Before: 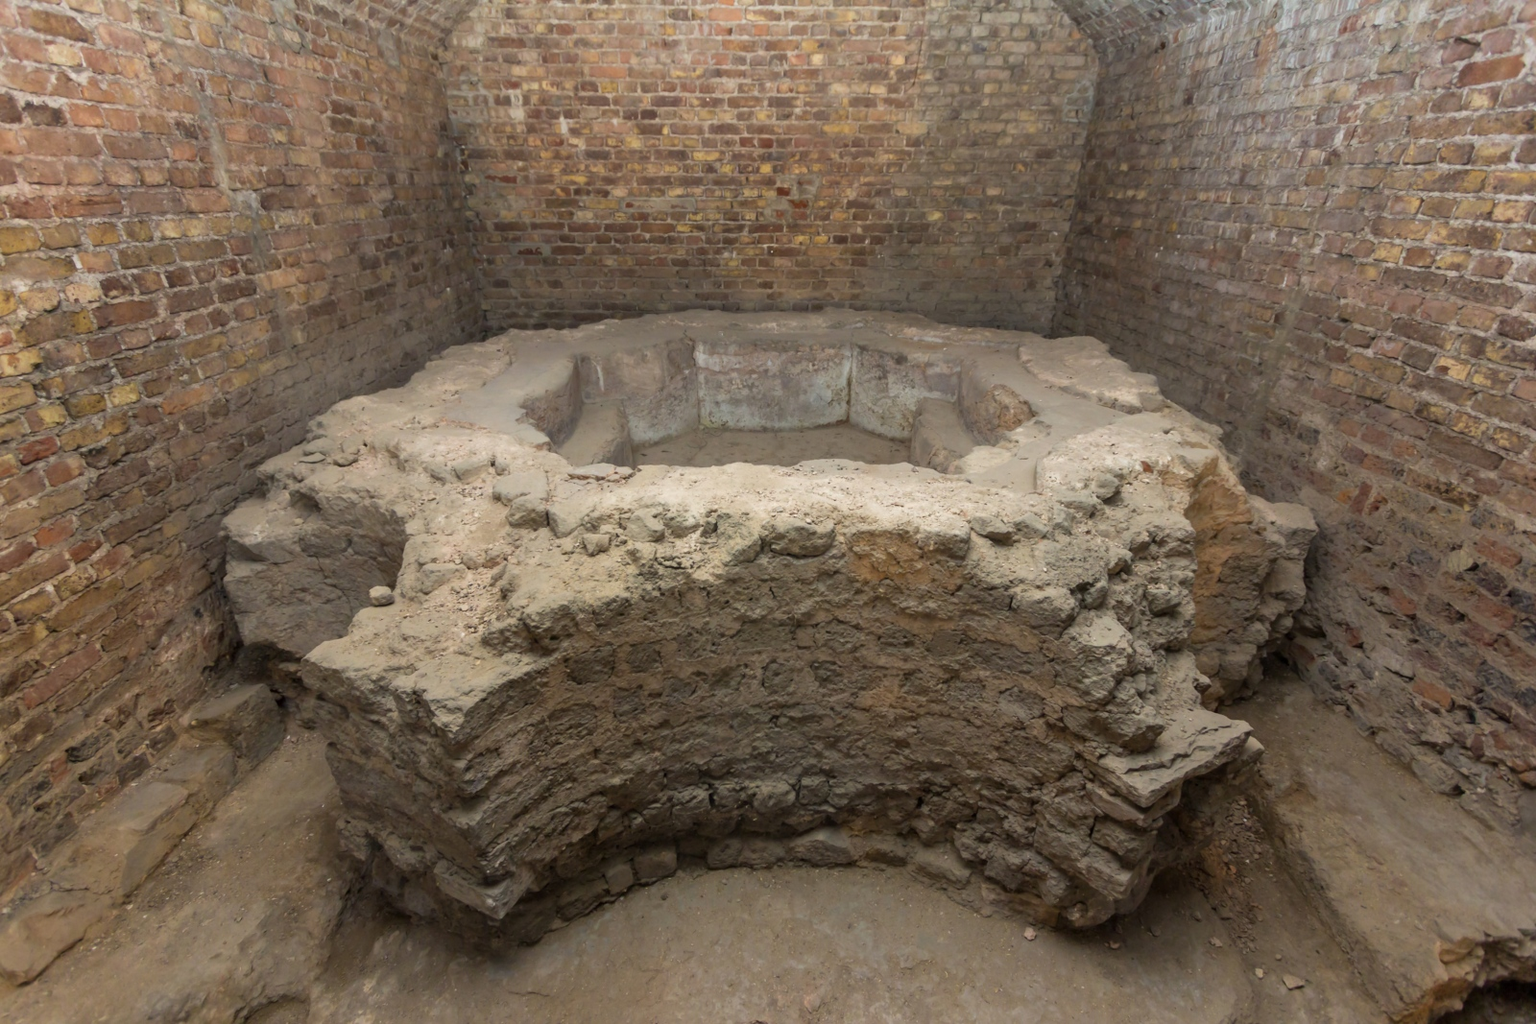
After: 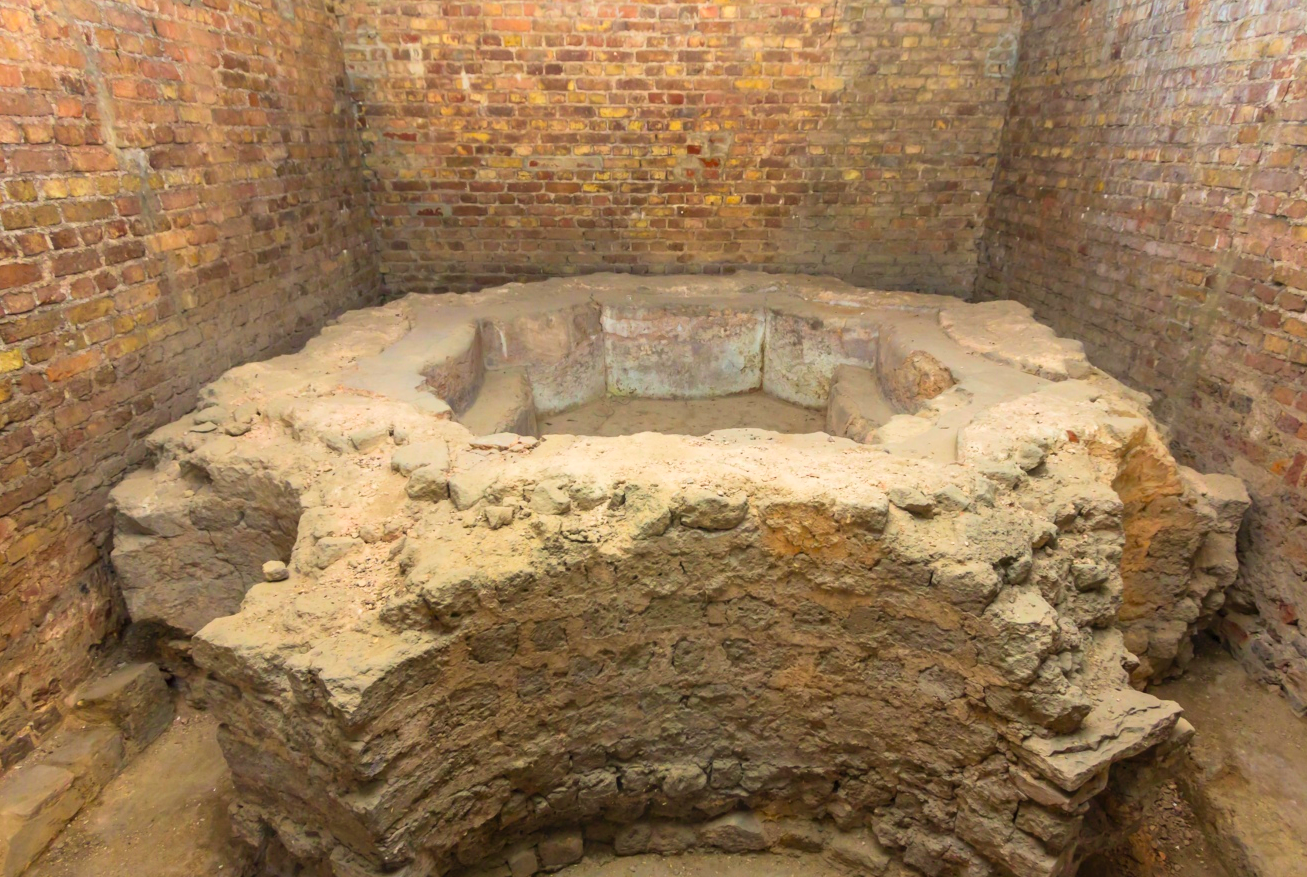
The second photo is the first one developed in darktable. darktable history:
velvia: strength 17.35%
base curve: curves: ch0 [(0, 0) (0.283, 0.295) (1, 1)], preserve colors none
crop and rotate: left 7.655%, top 4.701%, right 10.618%, bottom 13.101%
contrast brightness saturation: contrast 0.196, brightness 0.203, saturation 0.811
